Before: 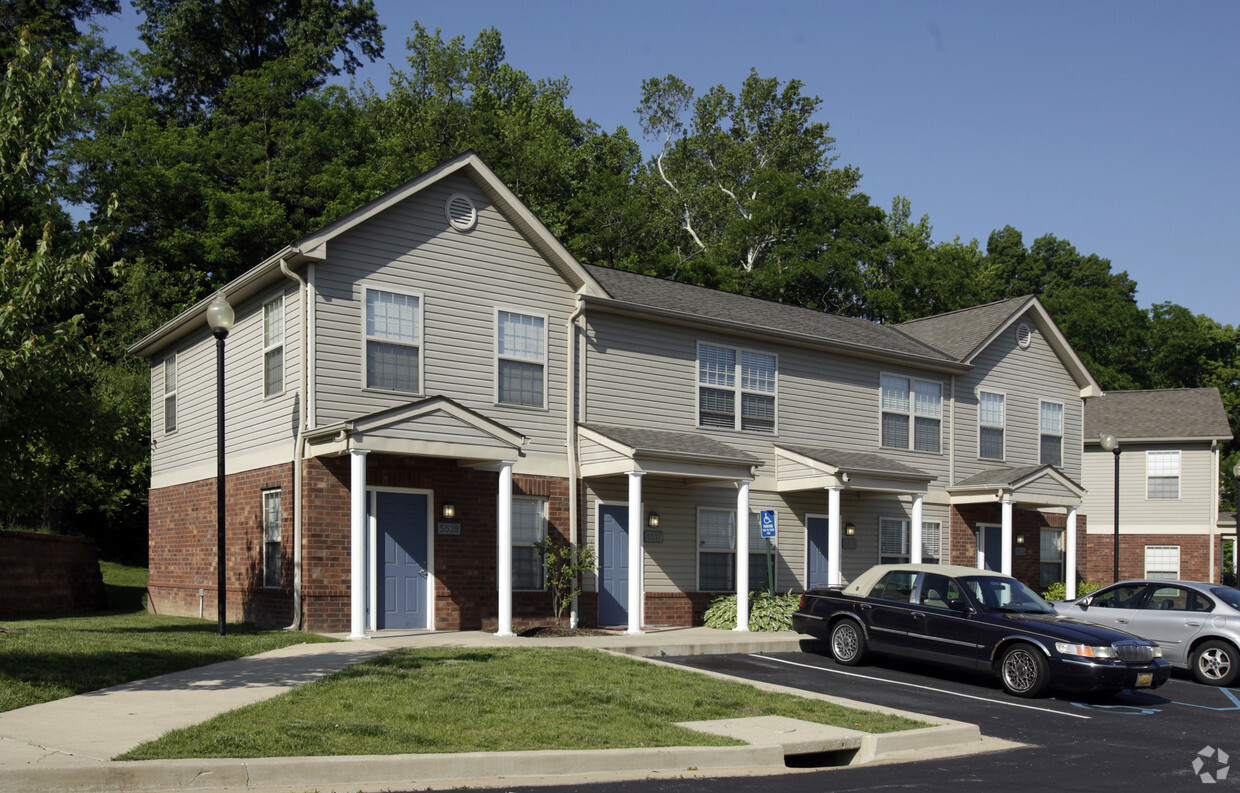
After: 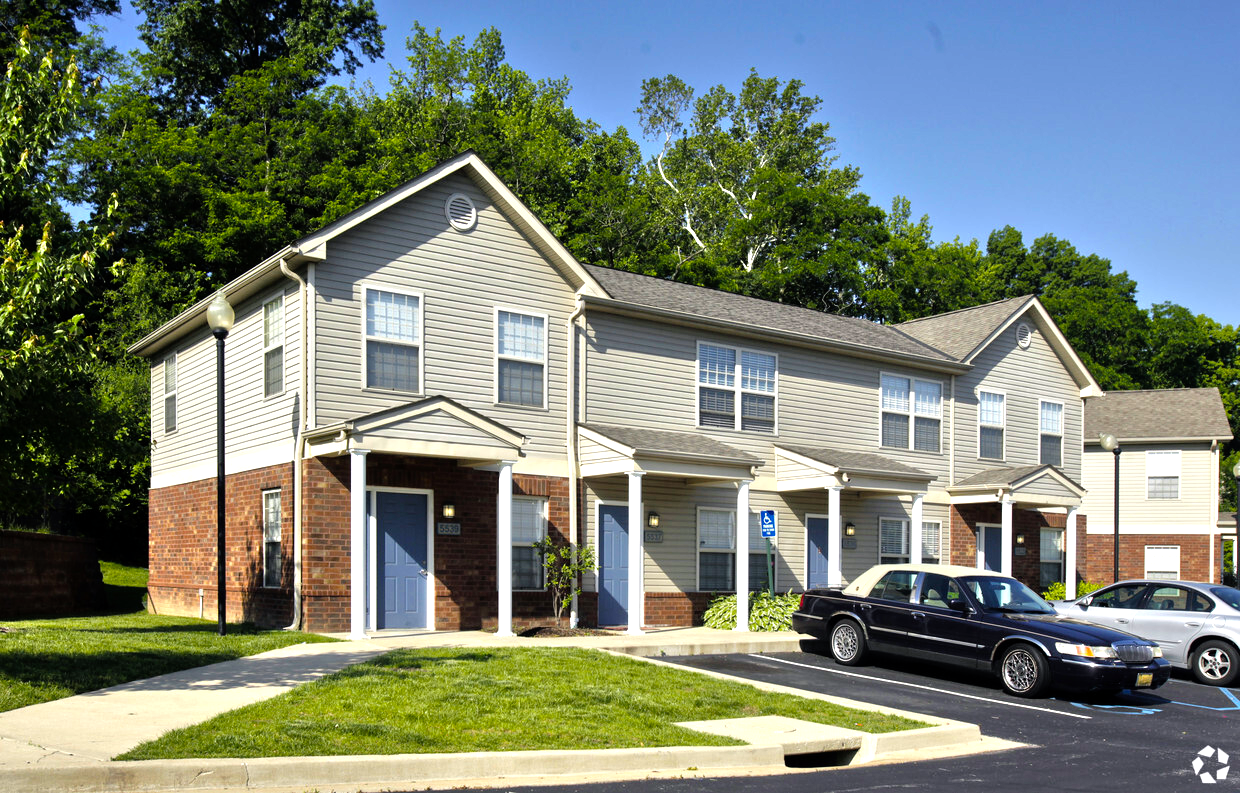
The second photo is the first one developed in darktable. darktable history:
tone equalizer: -7 EV 0.147 EV, -6 EV 0.628 EV, -5 EV 1.17 EV, -4 EV 1.33 EV, -3 EV 1.18 EV, -2 EV 0.6 EV, -1 EV 0.157 EV, luminance estimator HSV value / RGB max
color balance rgb: shadows lift › luminance -5.277%, shadows lift › chroma 1.185%, shadows lift › hue 218.81°, linear chroma grading › global chroma 8.953%, perceptual saturation grading › global saturation 33.49%, perceptual brilliance grading › global brilliance 15.785%, perceptual brilliance grading › shadows -34.509%, contrast 4.205%
